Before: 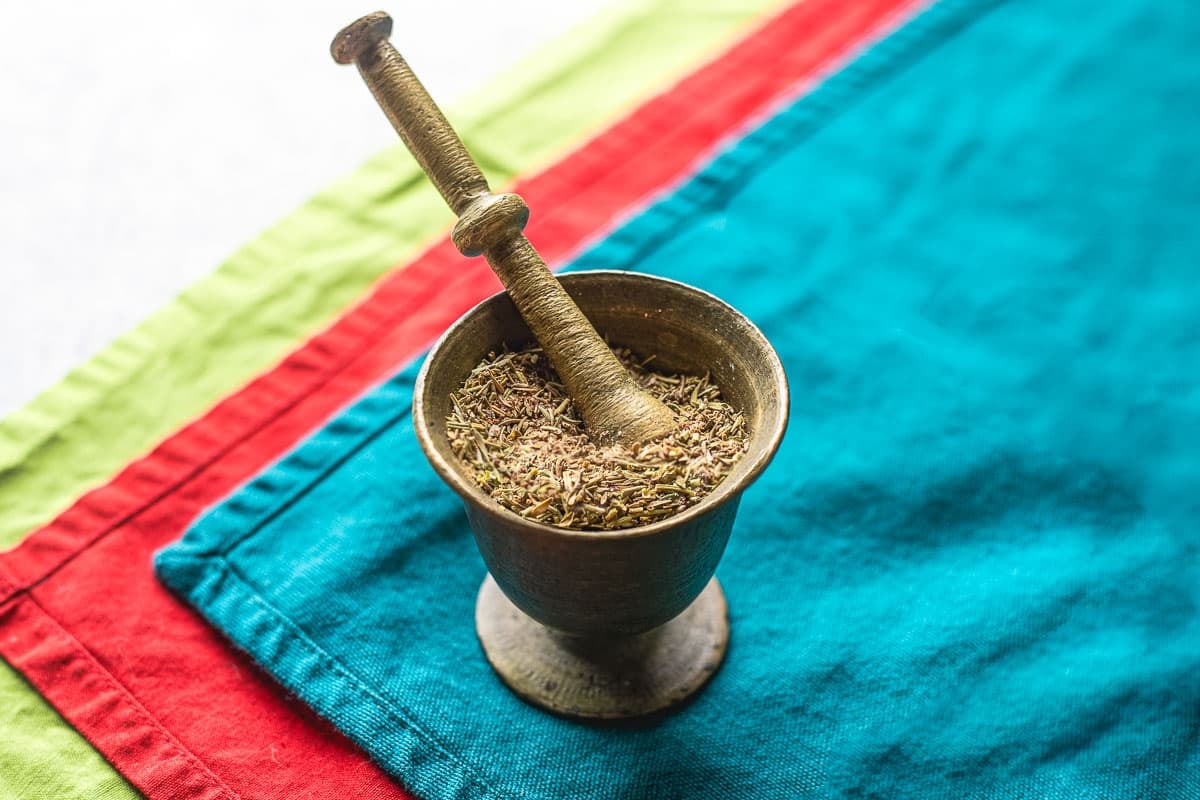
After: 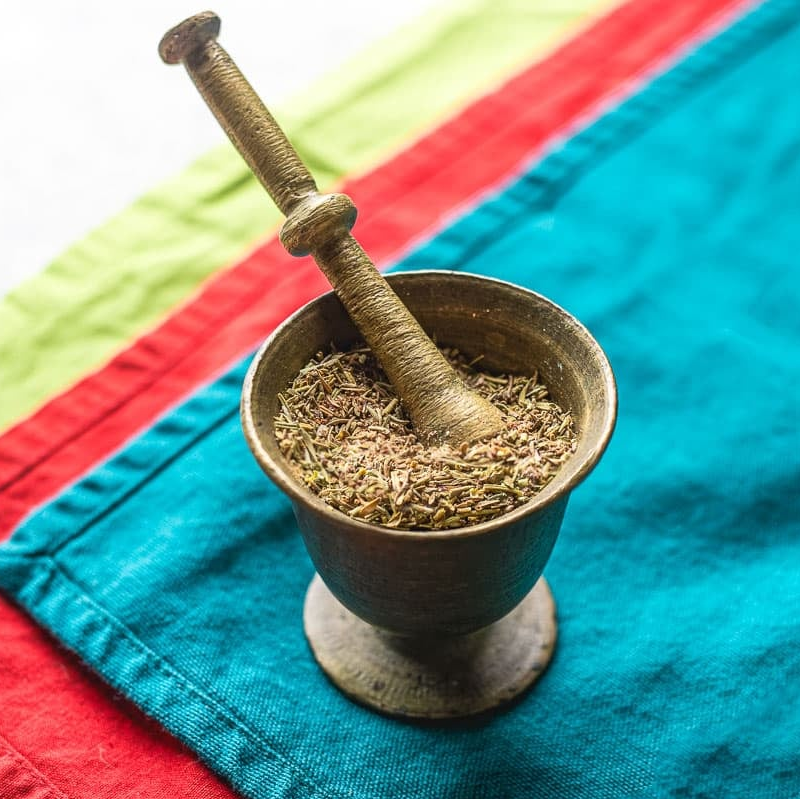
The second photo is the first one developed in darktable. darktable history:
crop and rotate: left 14.346%, right 18.941%
